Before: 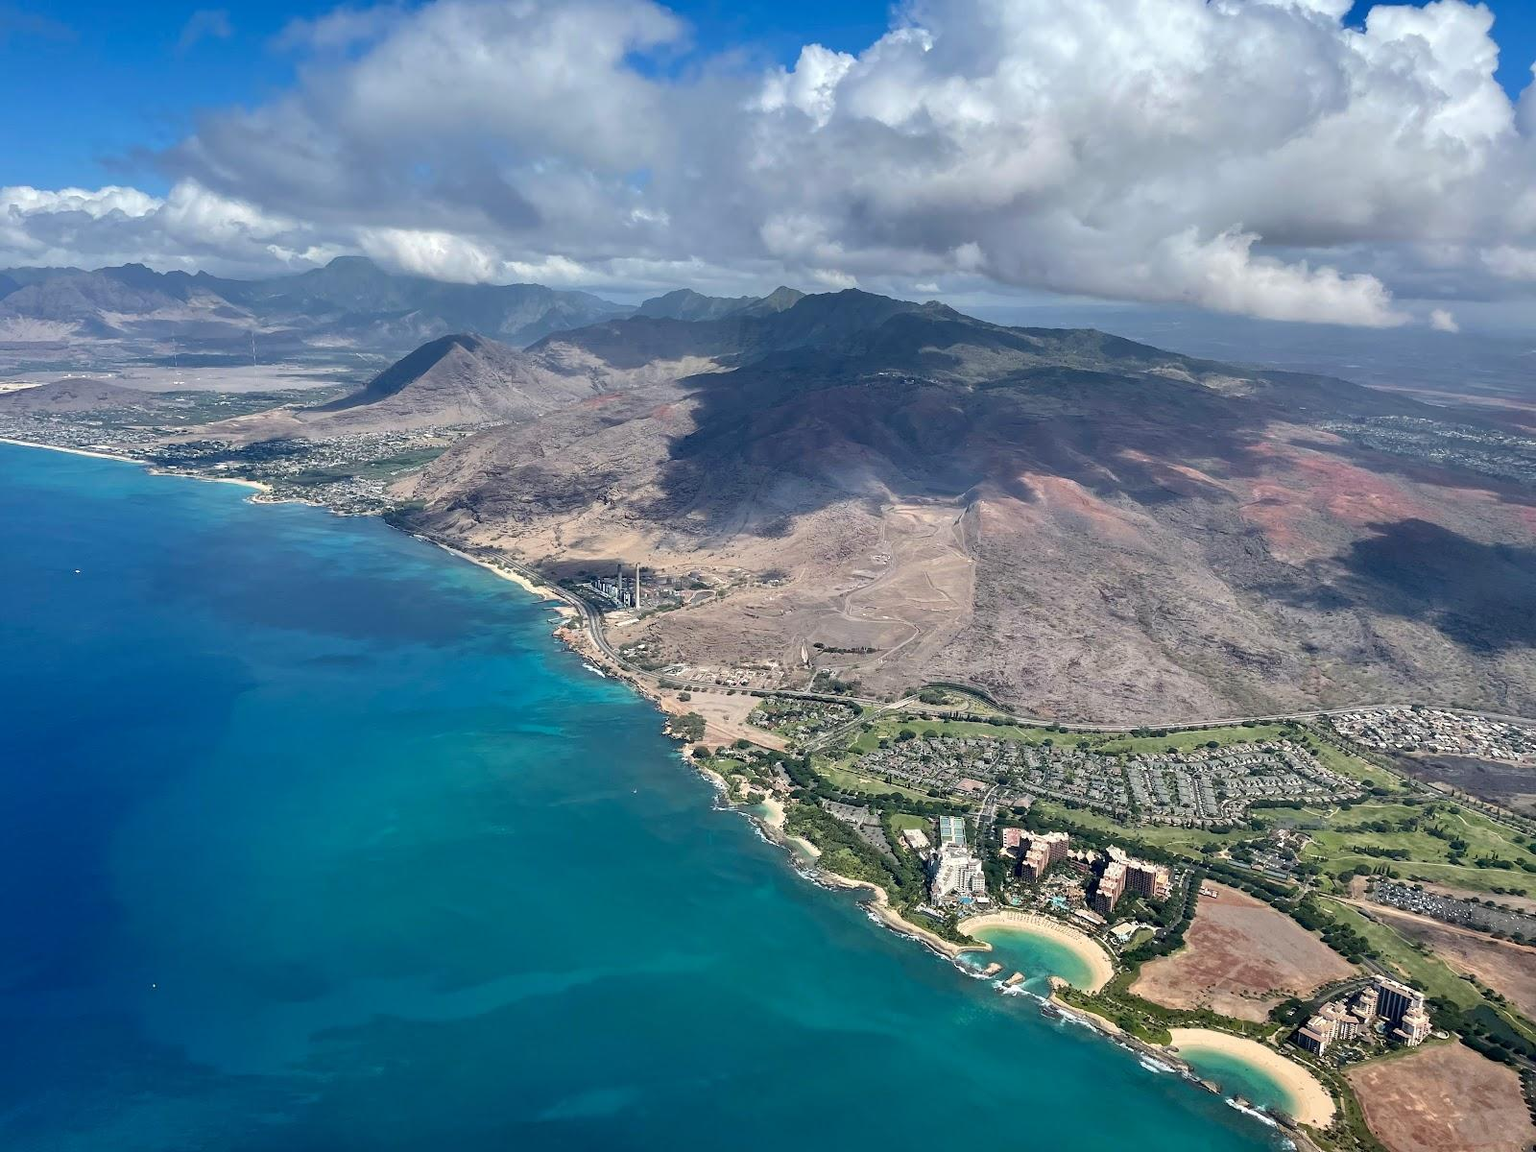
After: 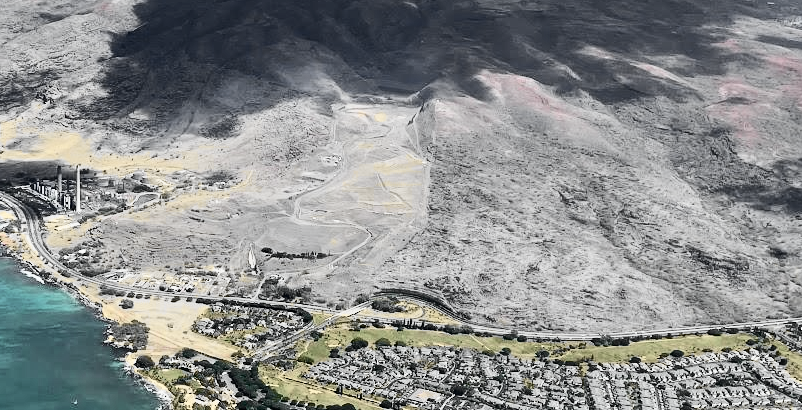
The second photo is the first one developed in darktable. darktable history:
crop: left 36.683%, top 35.242%, right 13.19%, bottom 30.564%
contrast brightness saturation: contrast 0.249, saturation -0.312
tone curve: curves: ch0 [(0, 0) (0.071, 0.047) (0.266, 0.26) (0.483, 0.554) (0.753, 0.811) (1, 0.983)]; ch1 [(0, 0) (0.346, 0.307) (0.408, 0.387) (0.463, 0.465) (0.482, 0.493) (0.502, 0.499) (0.517, 0.502) (0.55, 0.548) (0.597, 0.61) (0.651, 0.698) (1, 1)]; ch2 [(0, 0) (0.346, 0.34) (0.434, 0.46) (0.485, 0.494) (0.5, 0.498) (0.517, 0.506) (0.526, 0.545) (0.583, 0.61) (0.625, 0.659) (1, 1)], color space Lab, independent channels
